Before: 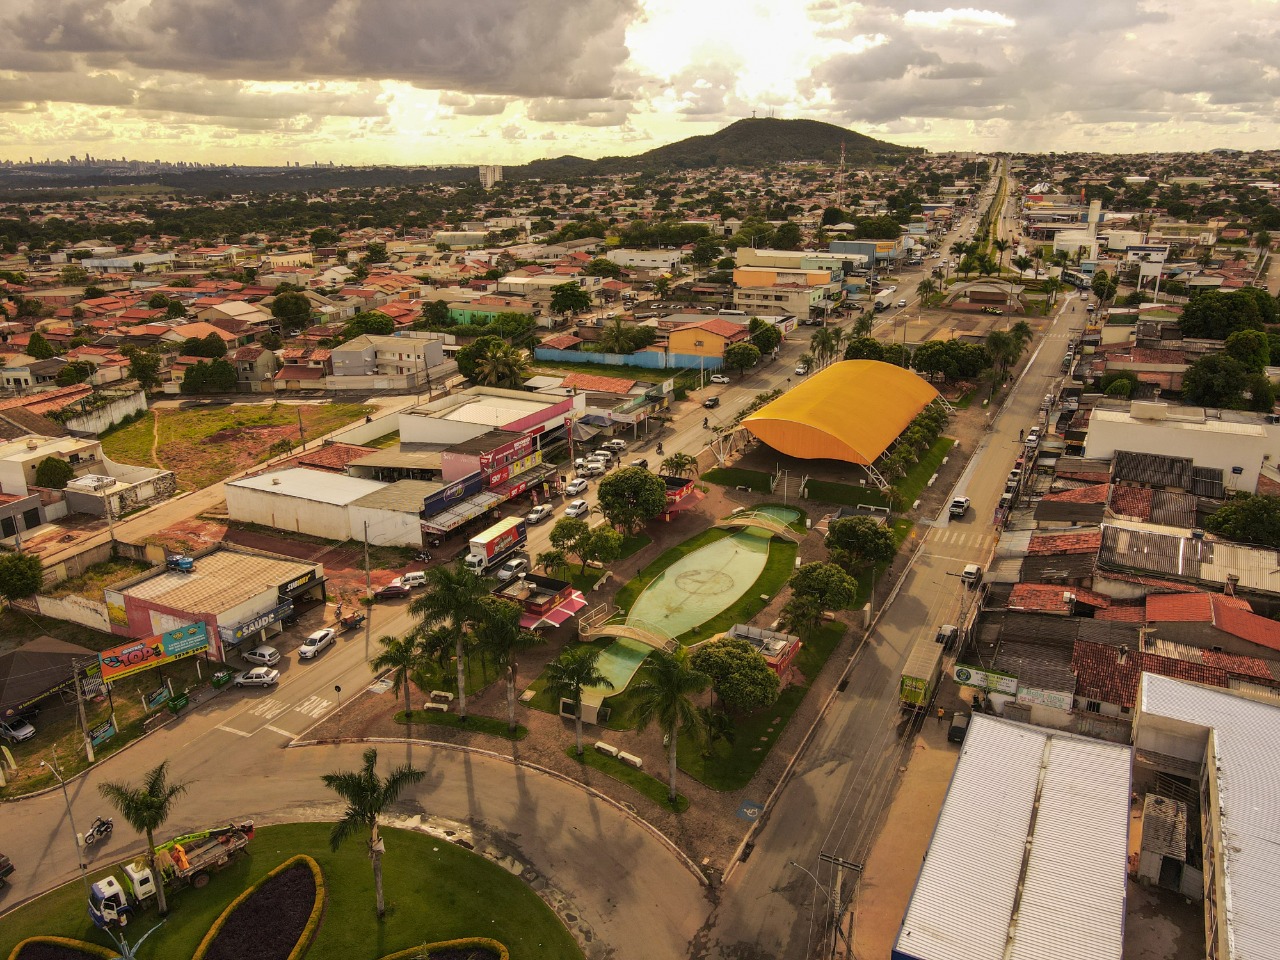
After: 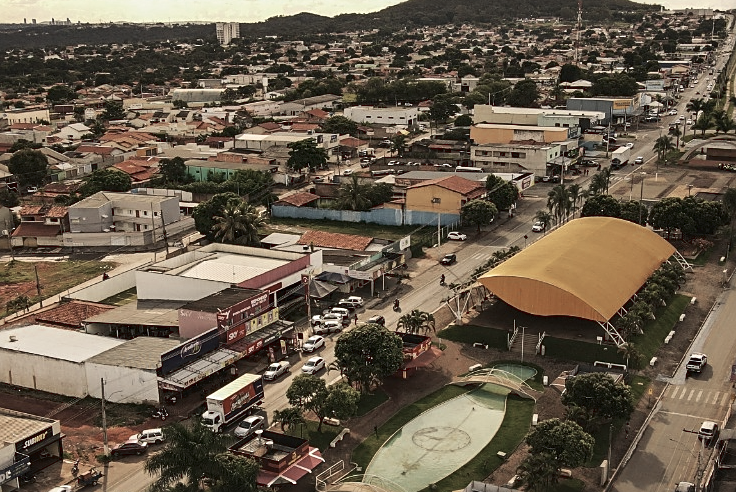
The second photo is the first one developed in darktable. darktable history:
crop: left 20.62%, top 14.96%, right 21.813%, bottom 33.709%
sharpen: on, module defaults
contrast brightness saturation: contrast 0.104, saturation -0.38
color zones: curves: ch0 [(0, 0.5) (0.125, 0.4) (0.25, 0.5) (0.375, 0.4) (0.5, 0.4) (0.625, 0.6) (0.75, 0.6) (0.875, 0.5)]; ch1 [(0, 0.4) (0.125, 0.5) (0.25, 0.4) (0.375, 0.4) (0.5, 0.4) (0.625, 0.4) (0.75, 0.5) (0.875, 0.4)]; ch2 [(0, 0.6) (0.125, 0.5) (0.25, 0.5) (0.375, 0.6) (0.5, 0.6) (0.625, 0.5) (0.75, 0.5) (0.875, 0.5)]
tone curve: curves: ch0 [(0, 0) (0.003, 0.038) (0.011, 0.035) (0.025, 0.03) (0.044, 0.044) (0.069, 0.062) (0.1, 0.087) (0.136, 0.114) (0.177, 0.15) (0.224, 0.193) (0.277, 0.242) (0.335, 0.299) (0.399, 0.361) (0.468, 0.437) (0.543, 0.521) (0.623, 0.614) (0.709, 0.717) (0.801, 0.817) (0.898, 0.913) (1, 1)], color space Lab, linked channels, preserve colors none
